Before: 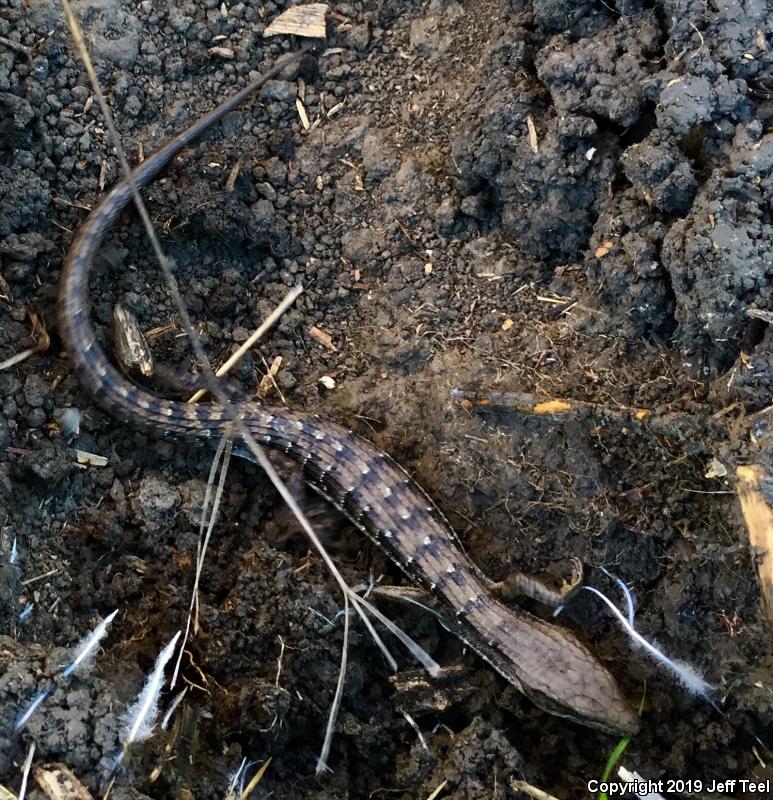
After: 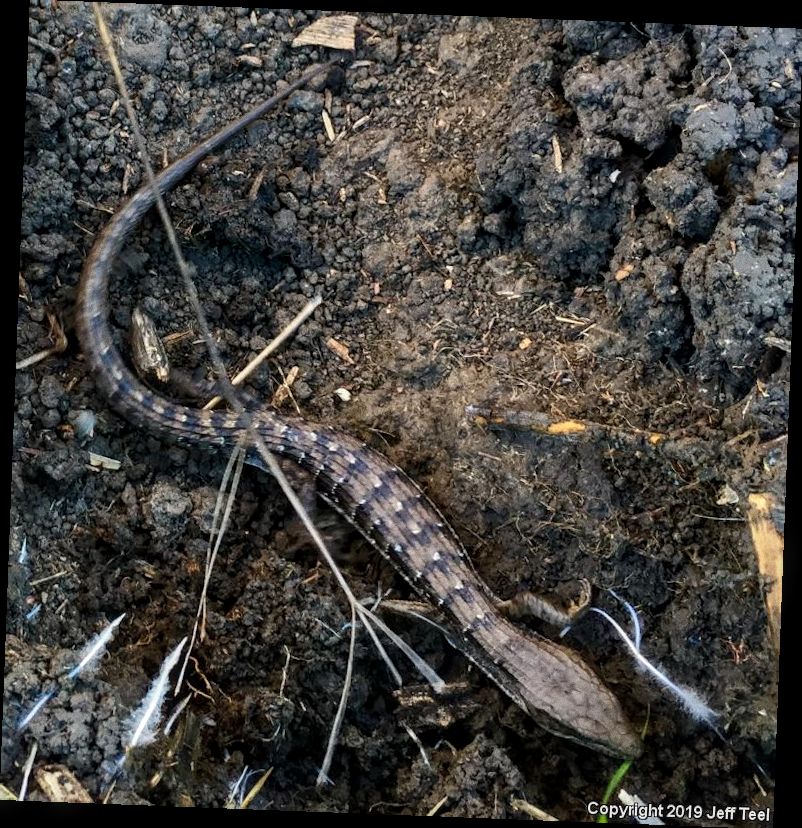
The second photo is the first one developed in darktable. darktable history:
rotate and perspective: rotation 2.17°, automatic cropping off
local contrast: on, module defaults
grain: coarseness 0.09 ISO
